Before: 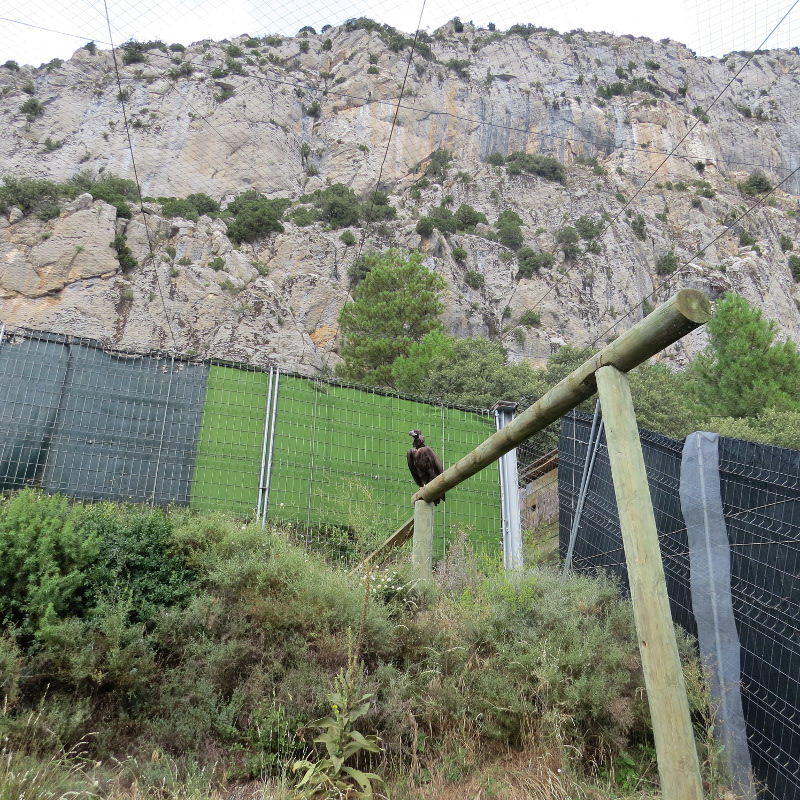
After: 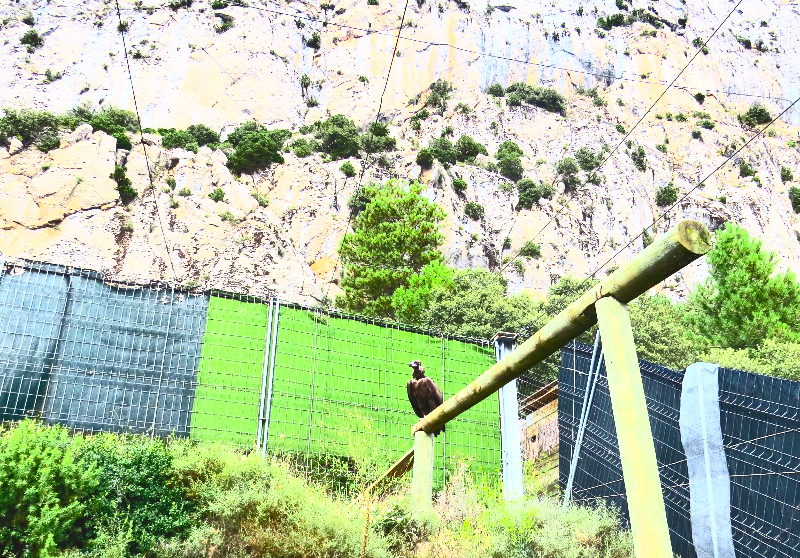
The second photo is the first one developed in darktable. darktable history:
contrast brightness saturation: contrast 0.992, brightness 0.98, saturation 0.996
crop and rotate: top 8.692%, bottom 21.506%
shadows and highlights: radius 336.51, shadows 28.66, soften with gaussian
